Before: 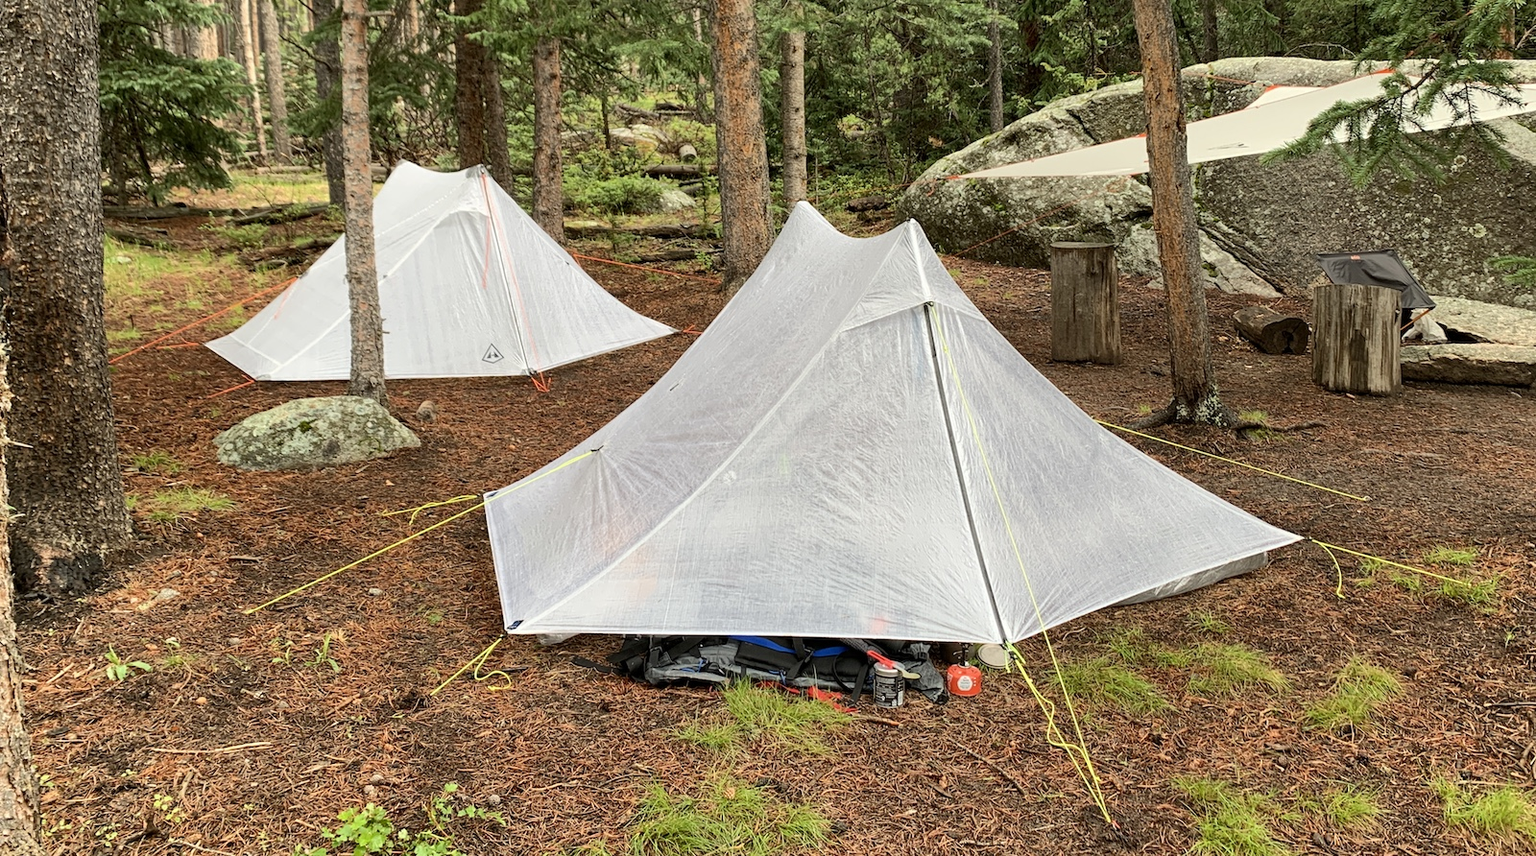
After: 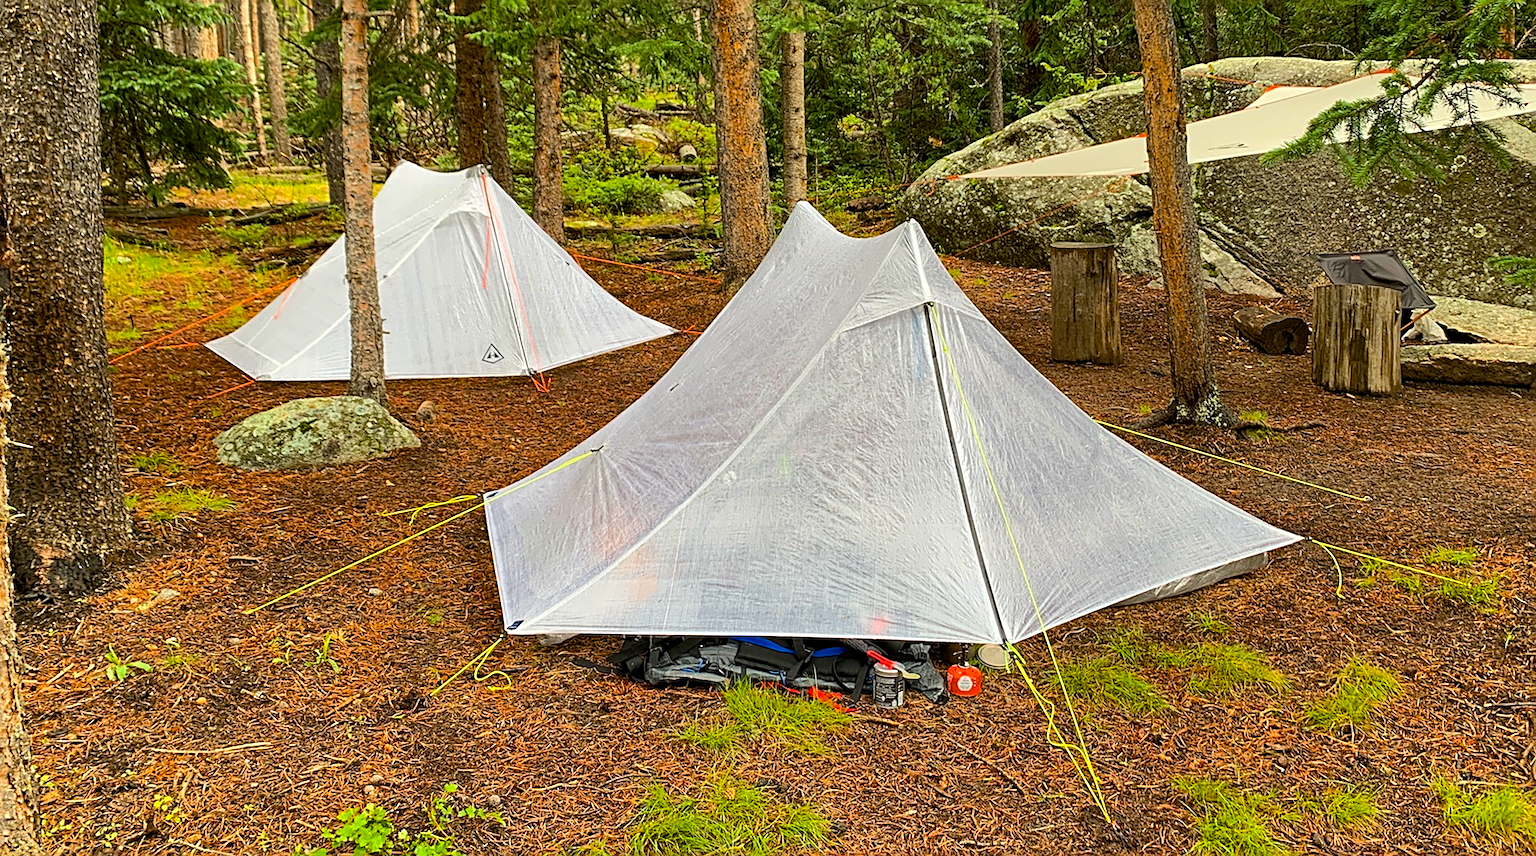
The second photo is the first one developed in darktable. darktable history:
tone equalizer: -7 EV 0.18 EV, -6 EV 0.12 EV, -5 EV 0.08 EV, -4 EV 0.04 EV, -2 EV -0.02 EV, -1 EV -0.04 EV, +0 EV -0.06 EV, luminance estimator HSV value / RGB max
sharpen: on, module defaults
color balance rgb: linear chroma grading › global chroma 15%, perceptual saturation grading › global saturation 30%
haze removal: compatibility mode true, adaptive false
